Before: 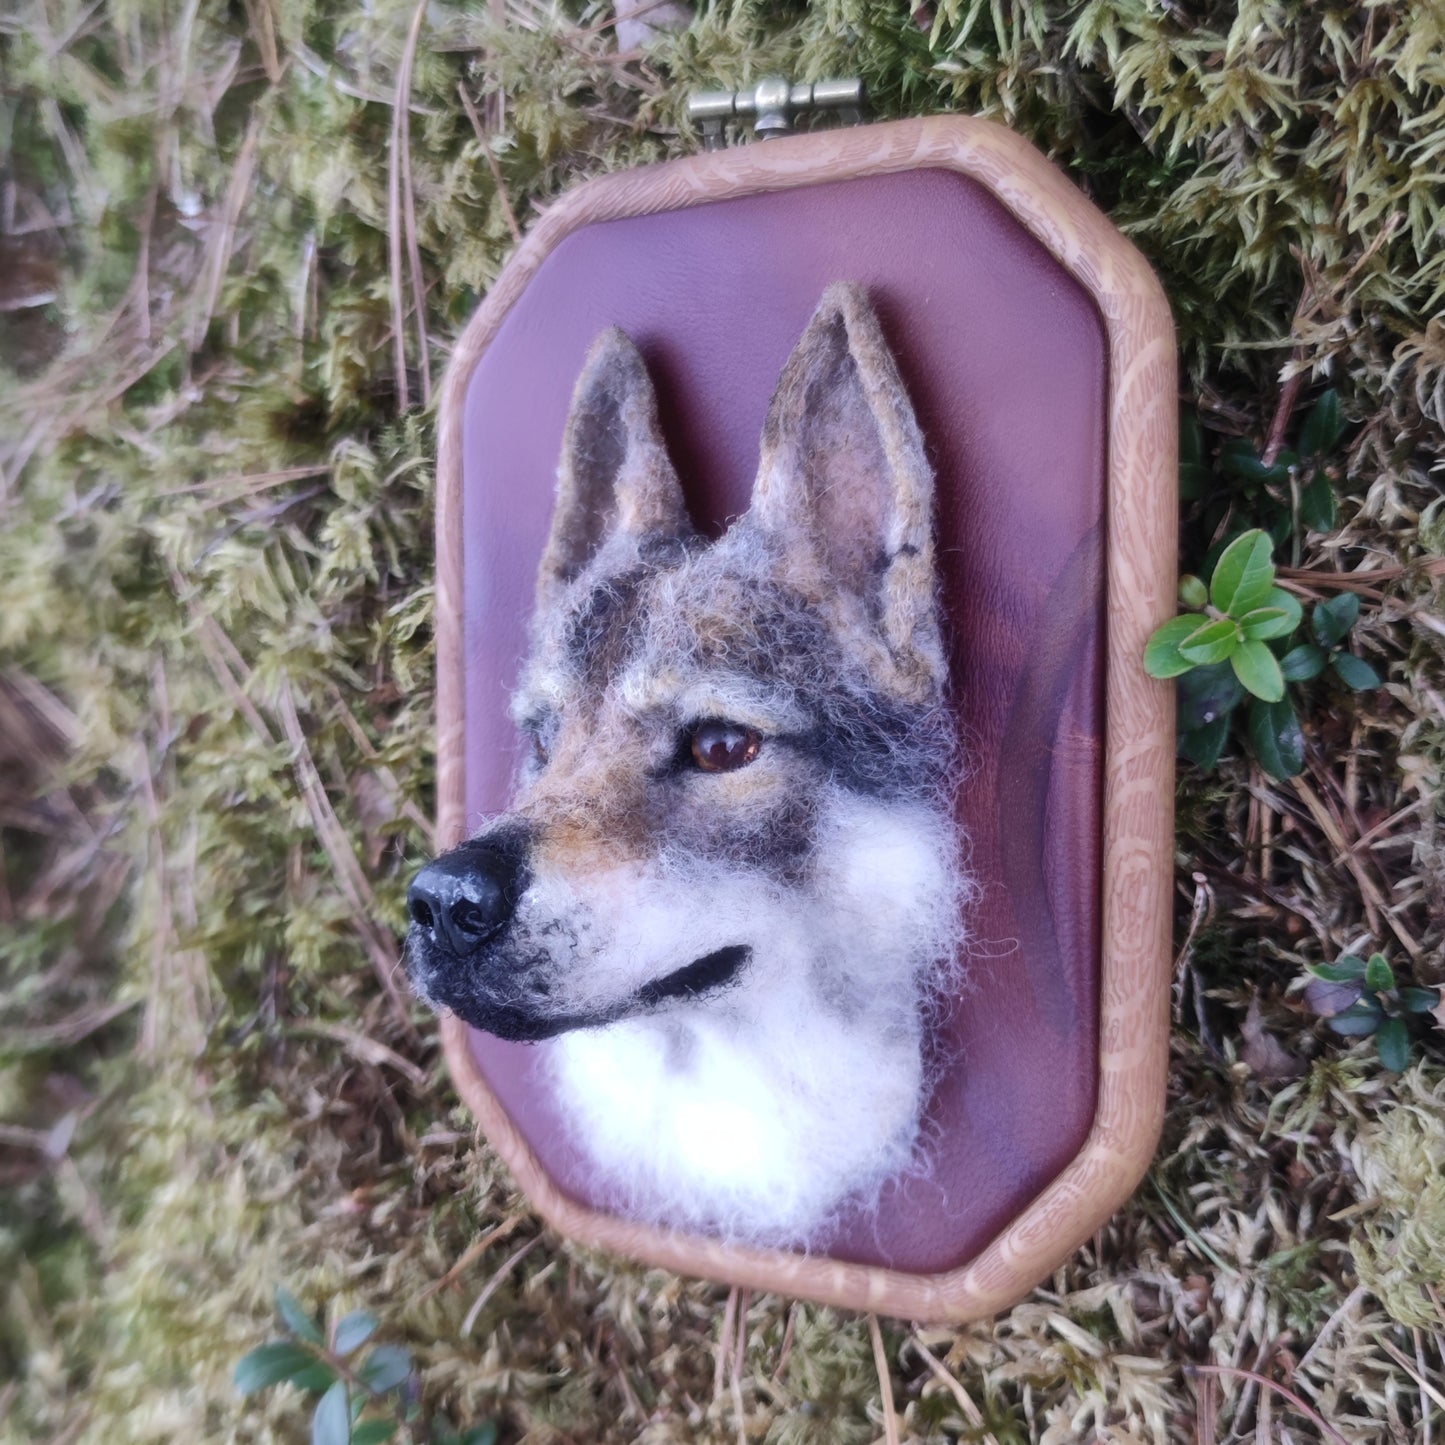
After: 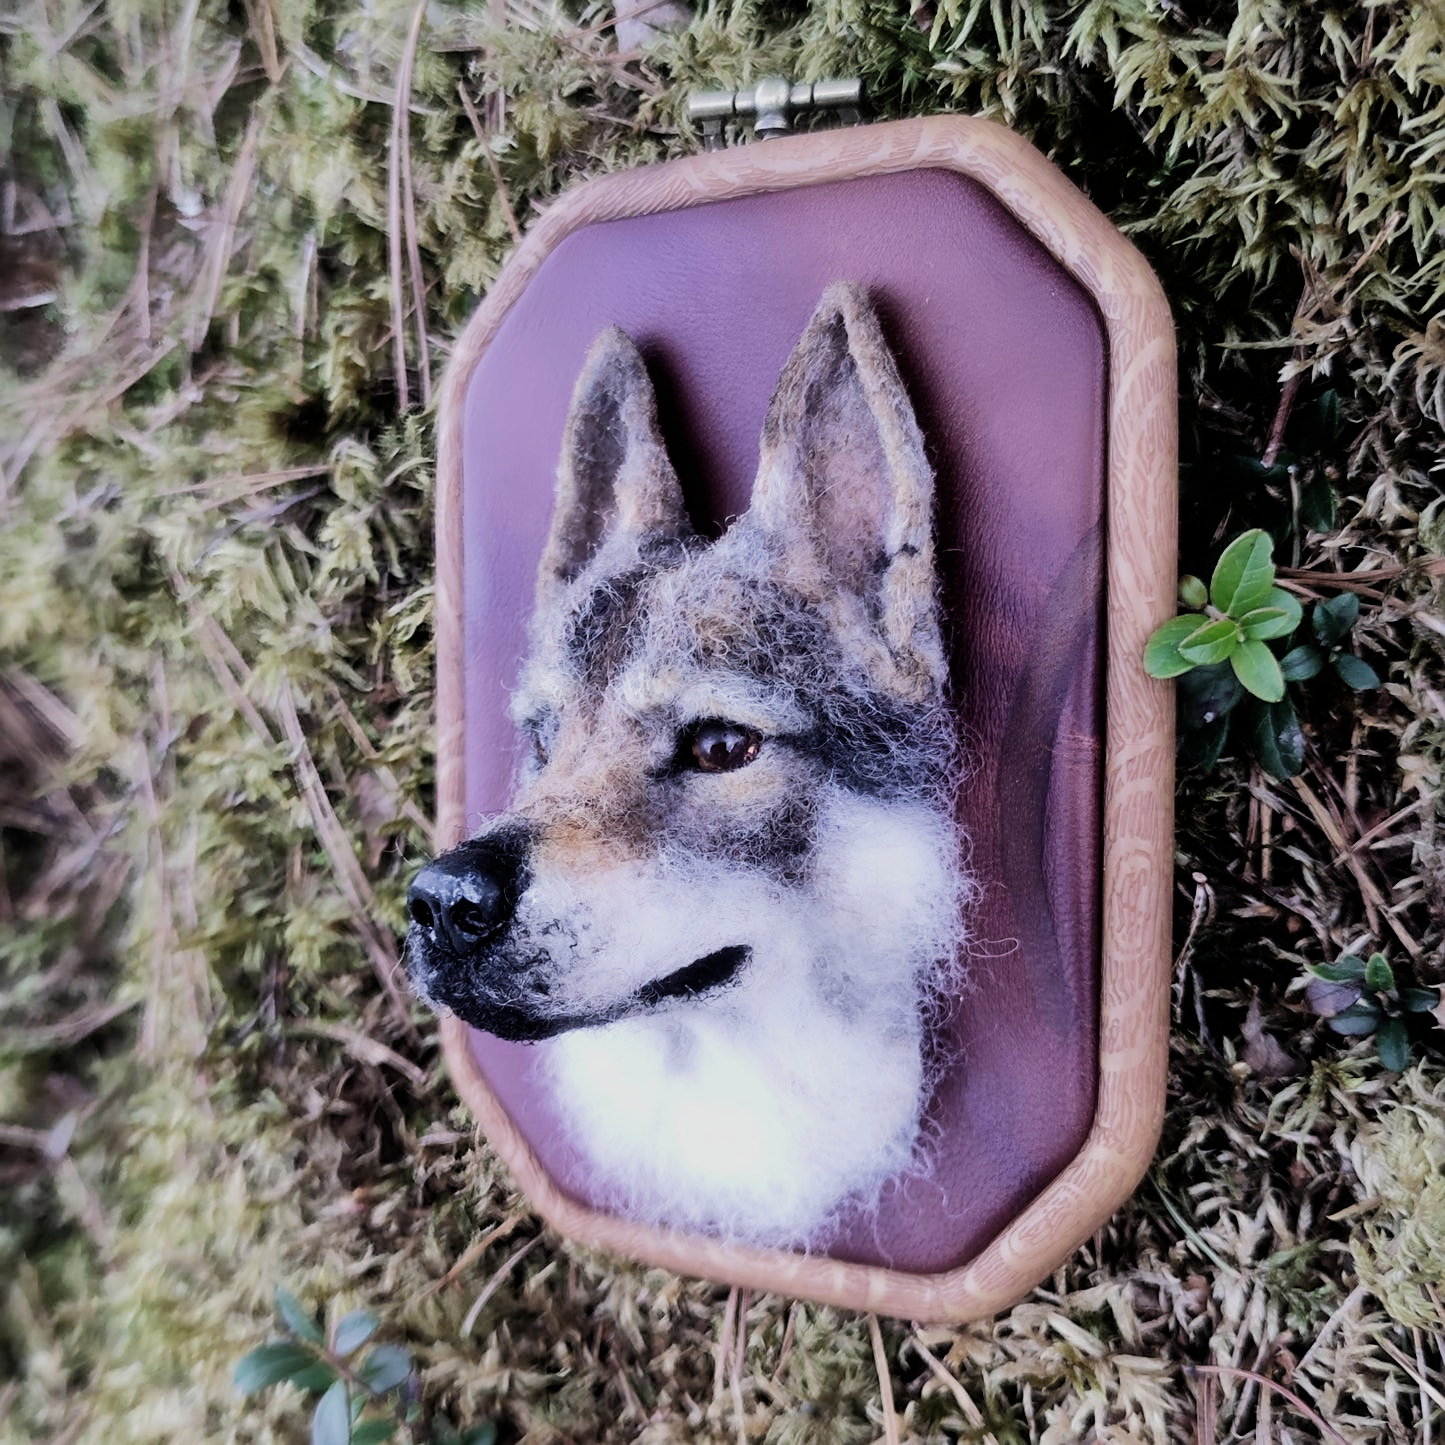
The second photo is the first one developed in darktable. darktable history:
filmic rgb: black relative exposure -5 EV, hardness 2.88, contrast 1.3, highlights saturation mix -30%
sharpen: on, module defaults
